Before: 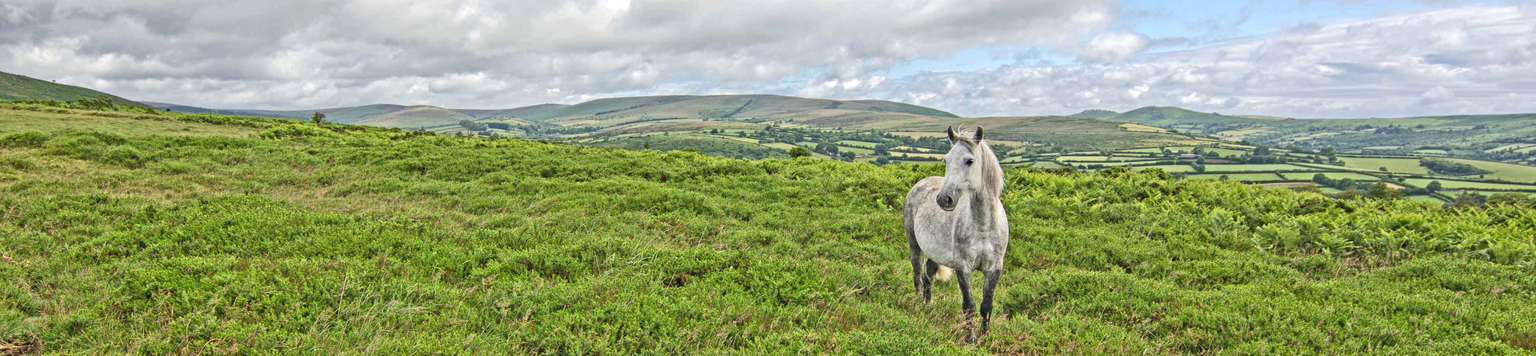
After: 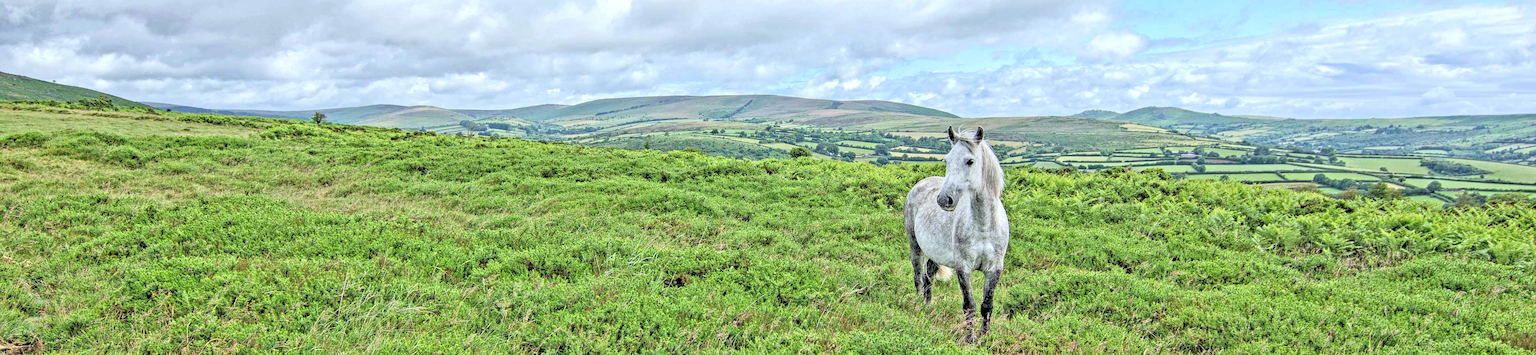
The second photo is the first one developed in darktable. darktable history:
rgb levels: levels [[0.027, 0.429, 0.996], [0, 0.5, 1], [0, 0.5, 1]]
local contrast: on, module defaults
sharpen: on, module defaults
color calibration: illuminant custom, x 0.368, y 0.373, temperature 4330.32 K
